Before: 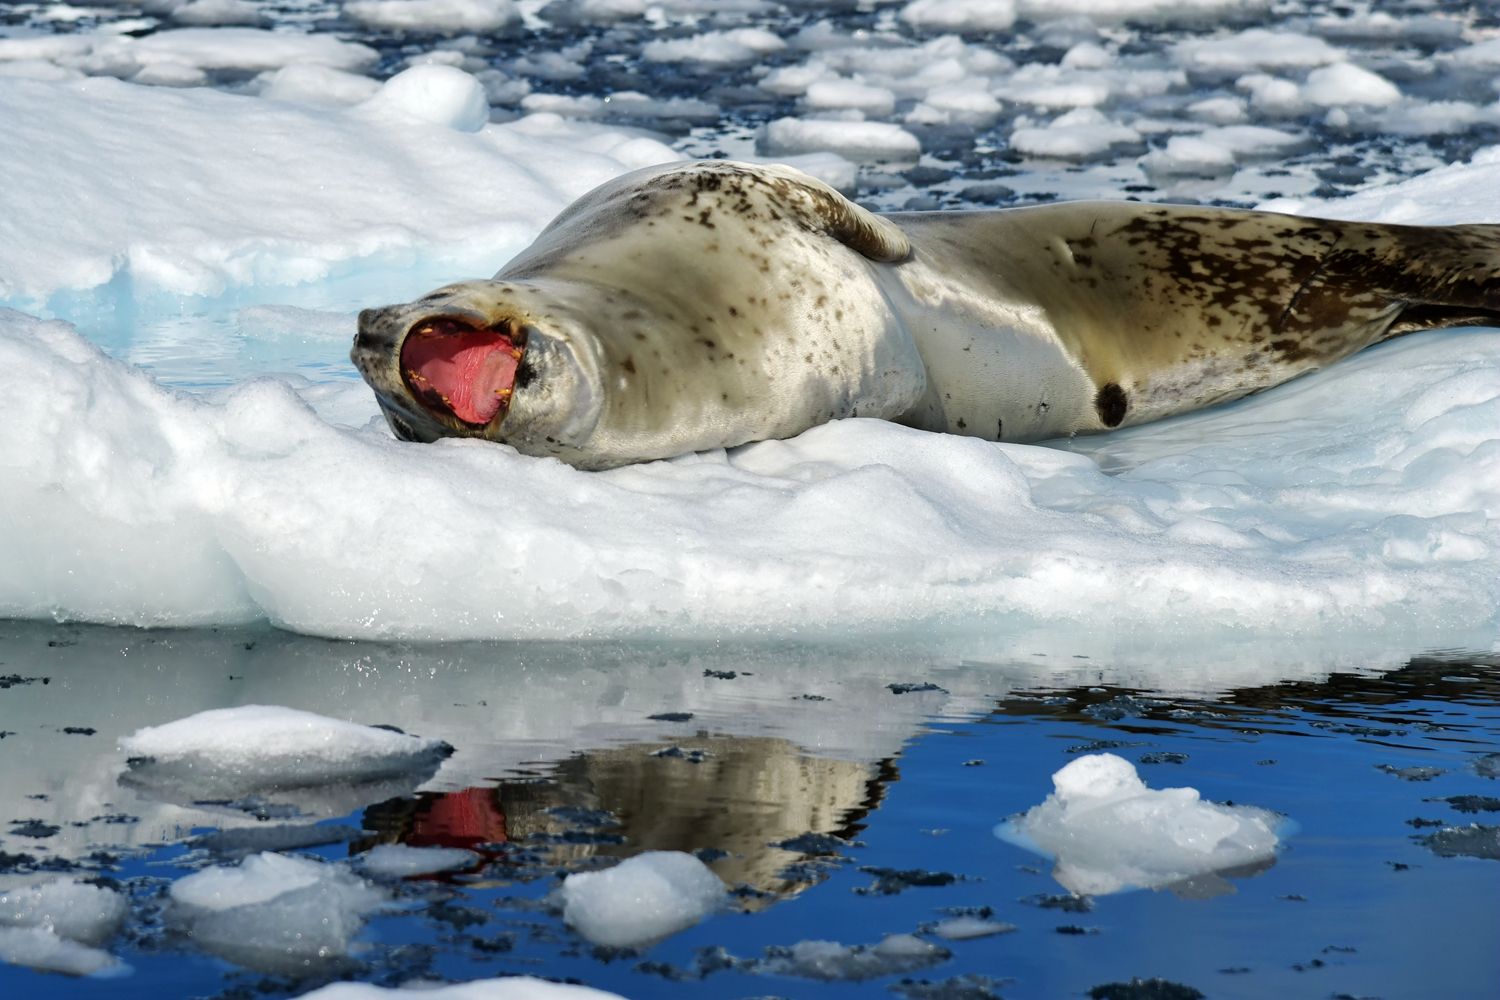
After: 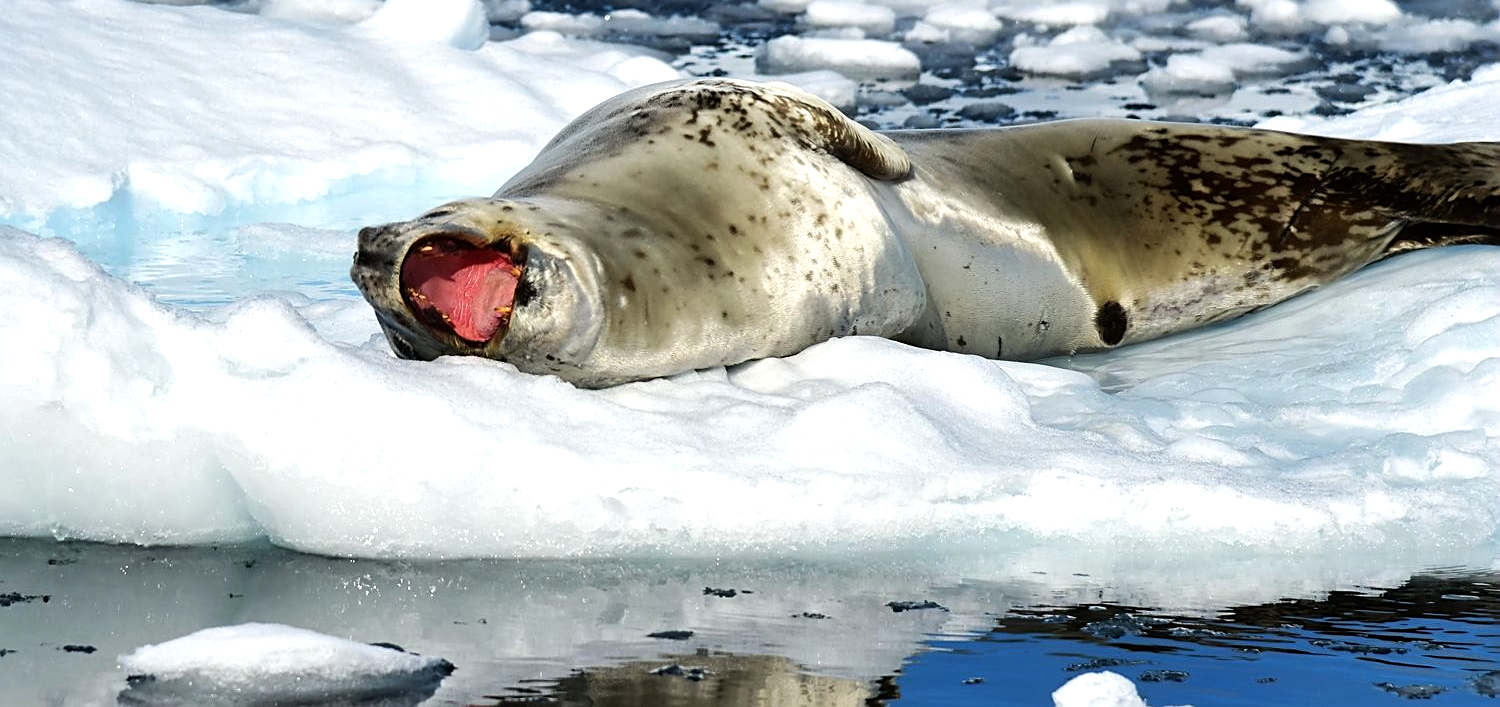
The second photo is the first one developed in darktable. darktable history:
sharpen: on, module defaults
crop and rotate: top 8.293%, bottom 20.996%
tone equalizer: -8 EV -0.417 EV, -7 EV -0.389 EV, -6 EV -0.333 EV, -5 EV -0.222 EV, -3 EV 0.222 EV, -2 EV 0.333 EV, -1 EV 0.389 EV, +0 EV 0.417 EV, edges refinement/feathering 500, mask exposure compensation -1.57 EV, preserve details no
